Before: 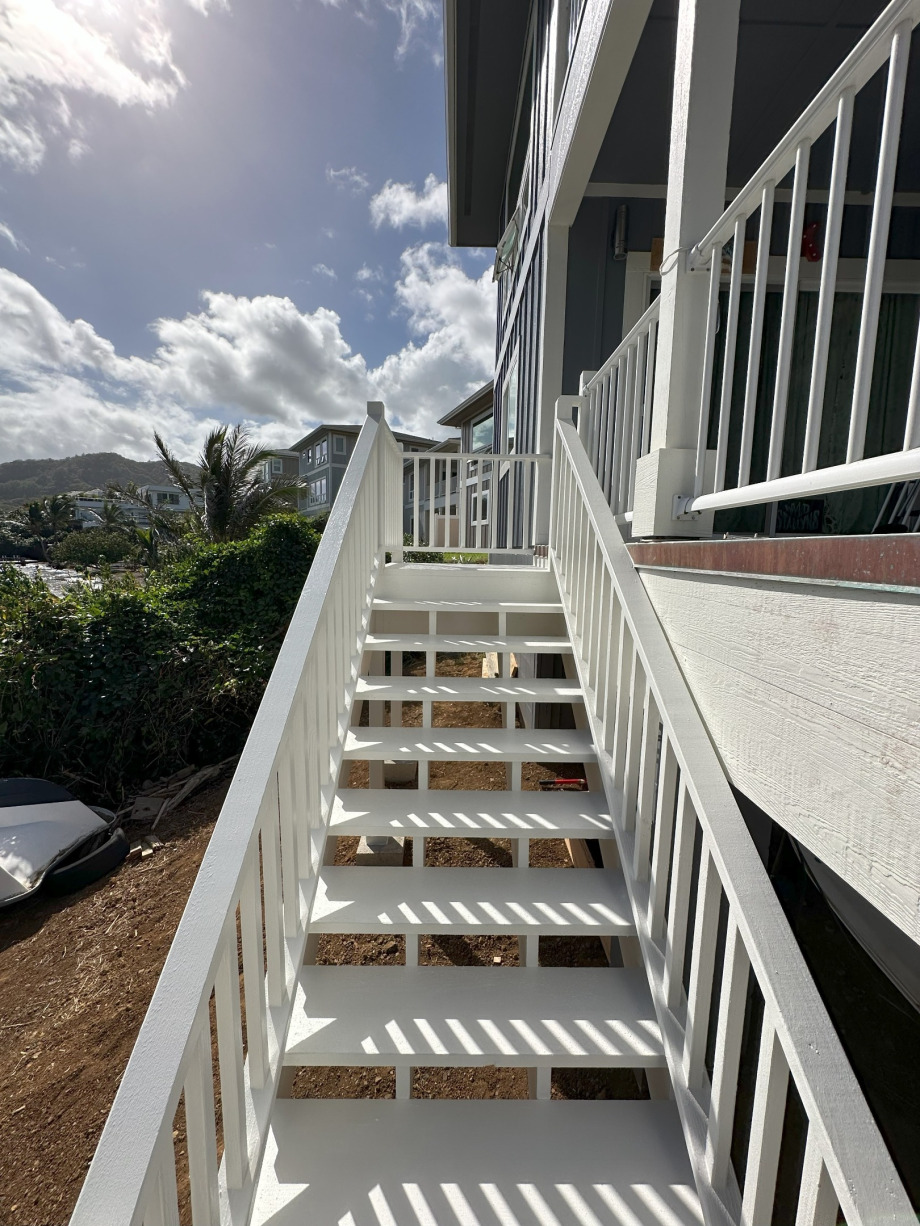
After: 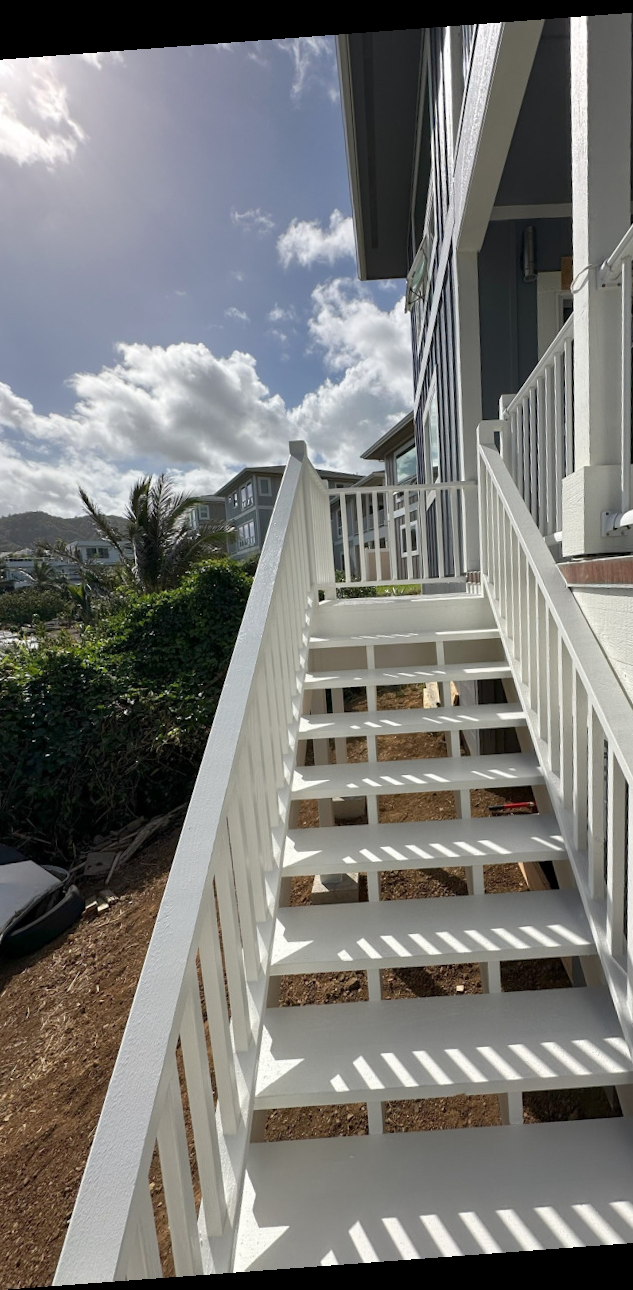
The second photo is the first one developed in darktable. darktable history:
crop: left 10.644%, right 26.528%
rotate and perspective: rotation -4.25°, automatic cropping off
